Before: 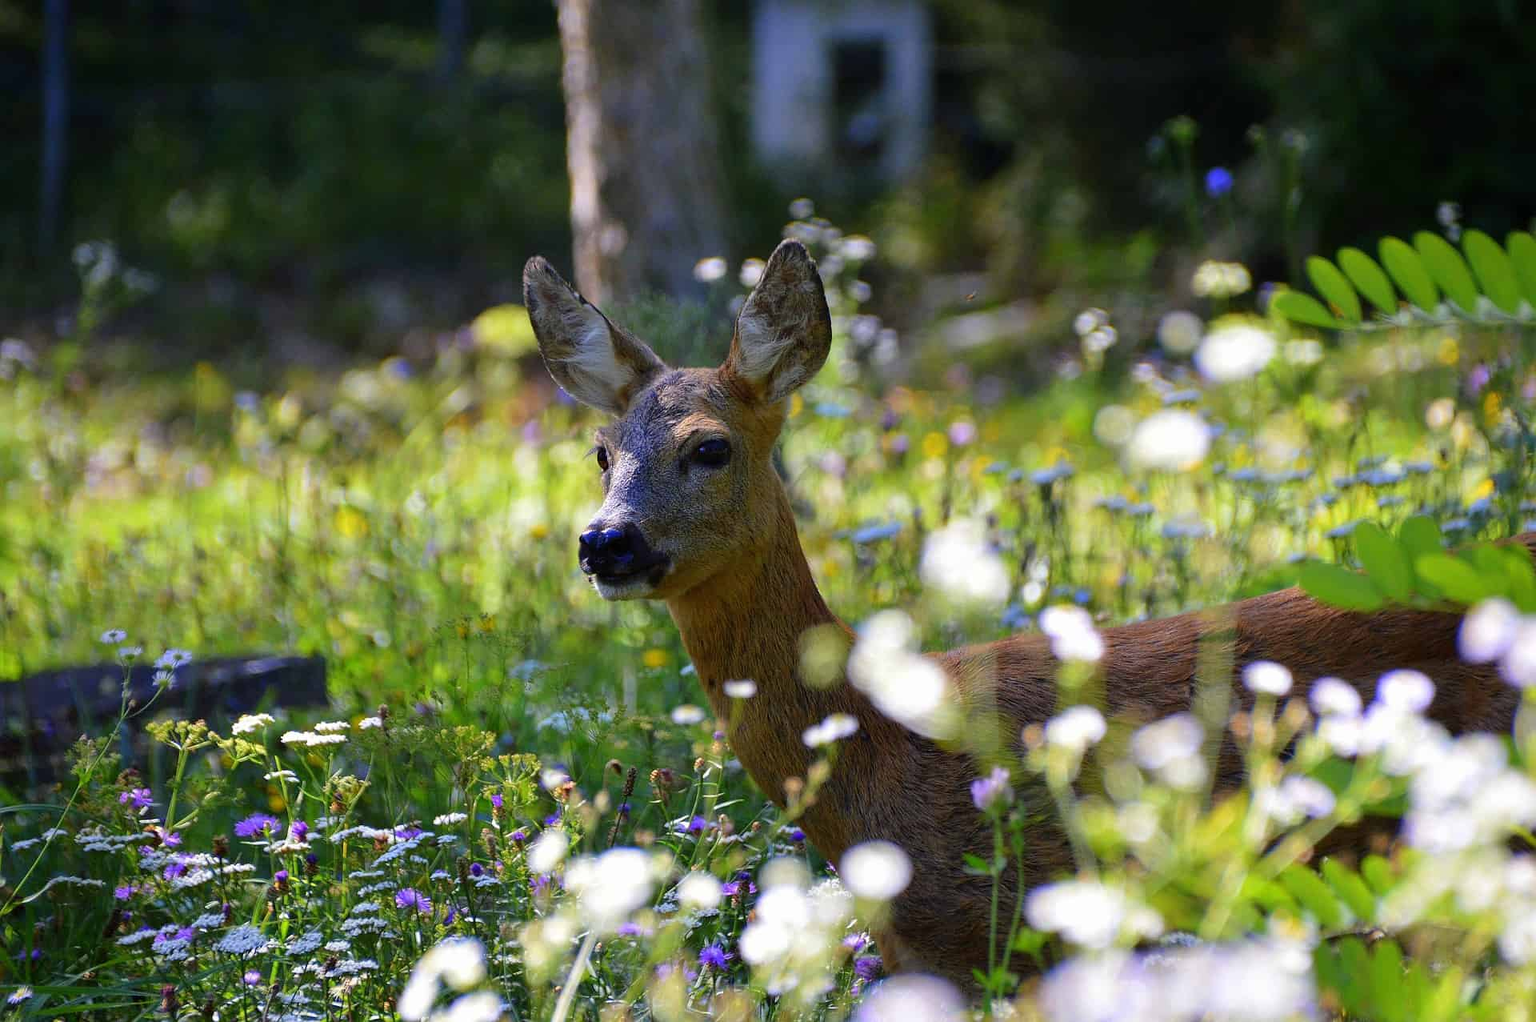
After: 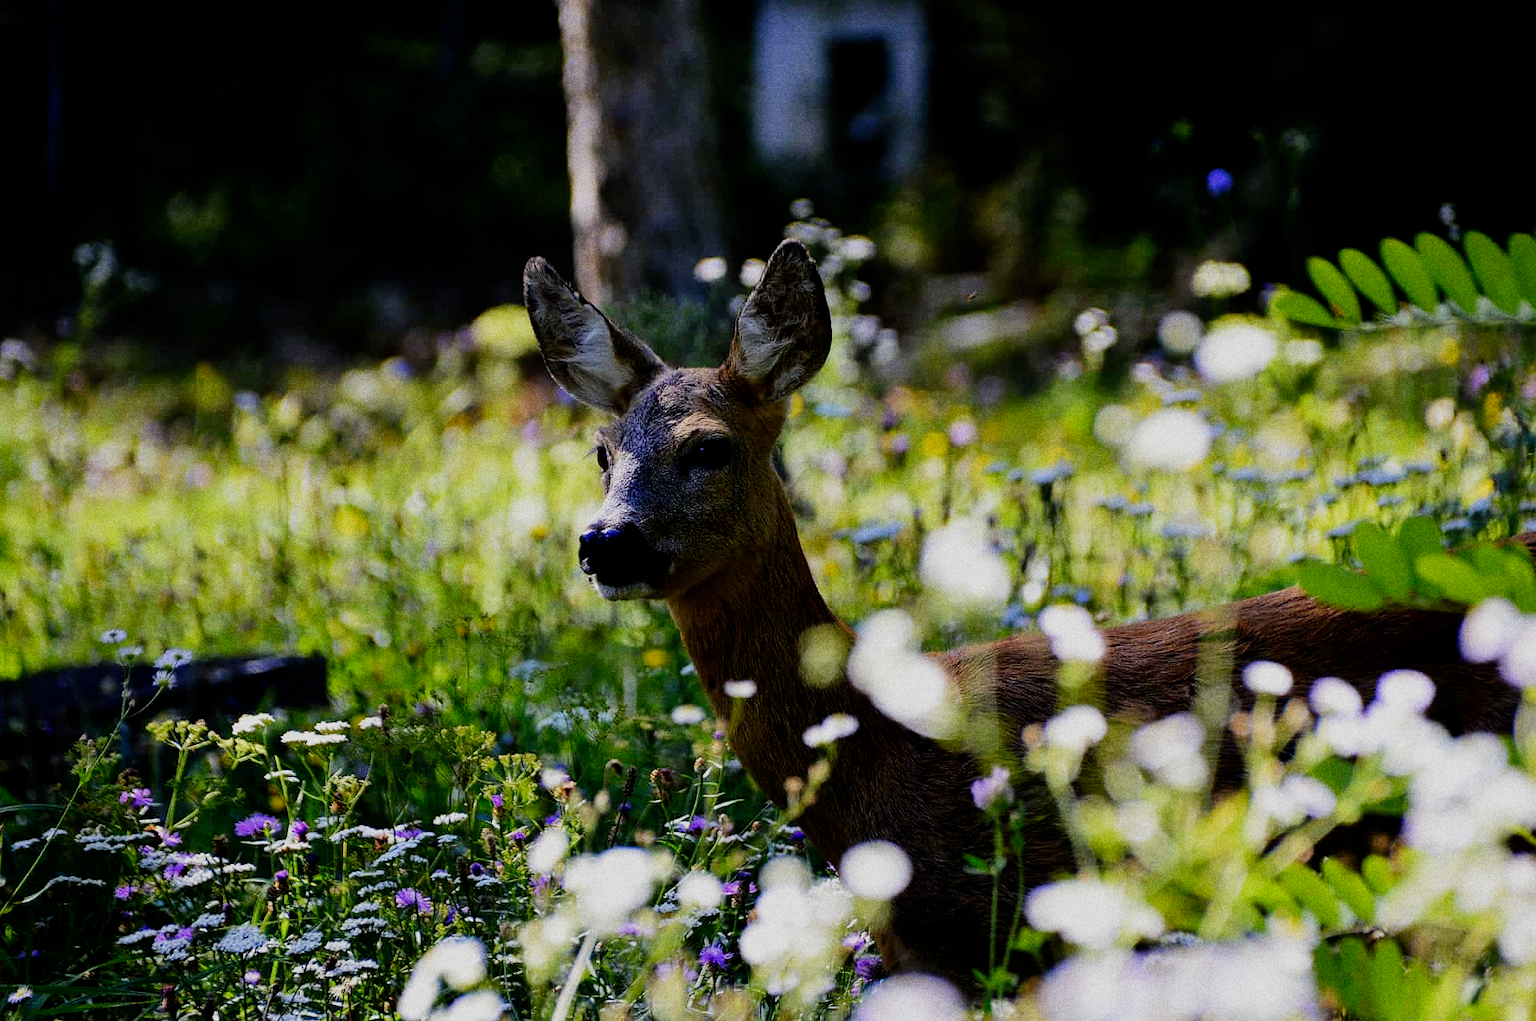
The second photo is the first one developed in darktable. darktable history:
grain: coarseness 11.82 ISO, strength 36.67%, mid-tones bias 74.17%
tone equalizer: -8 EV -0.75 EV, -7 EV -0.7 EV, -6 EV -0.6 EV, -5 EV -0.4 EV, -3 EV 0.4 EV, -2 EV 0.6 EV, -1 EV 0.7 EV, +0 EV 0.75 EV, edges refinement/feathering 500, mask exposure compensation -1.57 EV, preserve details no
filmic rgb: middle gray luminance 29%, black relative exposure -10.3 EV, white relative exposure 5.5 EV, threshold 6 EV, target black luminance 0%, hardness 3.95, latitude 2.04%, contrast 1.132, highlights saturation mix 5%, shadows ↔ highlights balance 15.11%, preserve chrominance no, color science v3 (2019), use custom middle-gray values true, iterations of high-quality reconstruction 0, enable highlight reconstruction true
